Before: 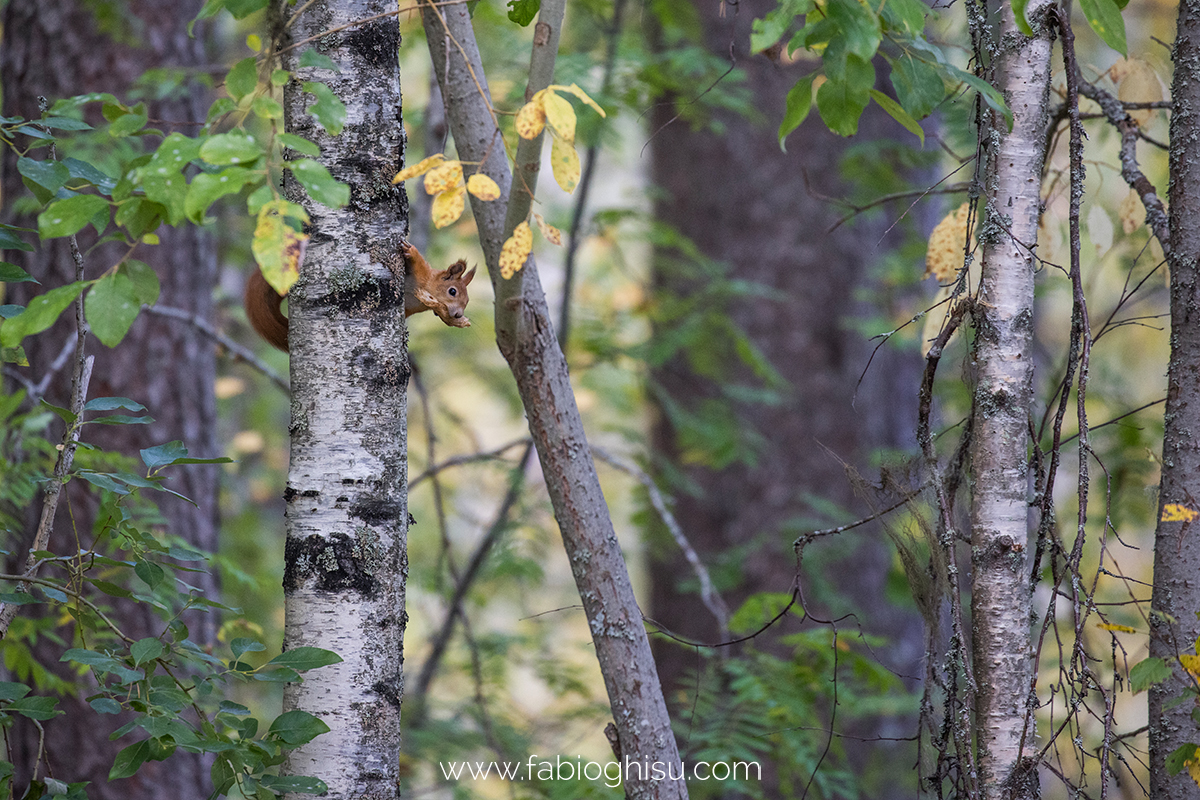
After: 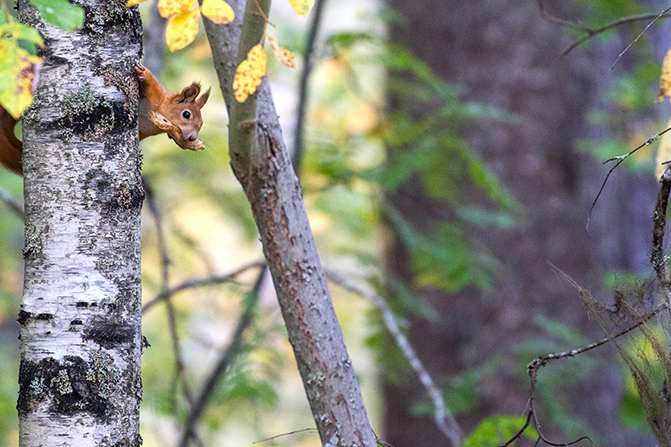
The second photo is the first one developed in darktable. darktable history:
exposure: black level correction 0.001, exposure 0.499 EV, compensate exposure bias true, compensate highlight preservation false
crop and rotate: left 22.24%, top 22.192%, right 21.786%, bottom 21.811%
contrast brightness saturation: contrast 0.076, saturation 0.205
